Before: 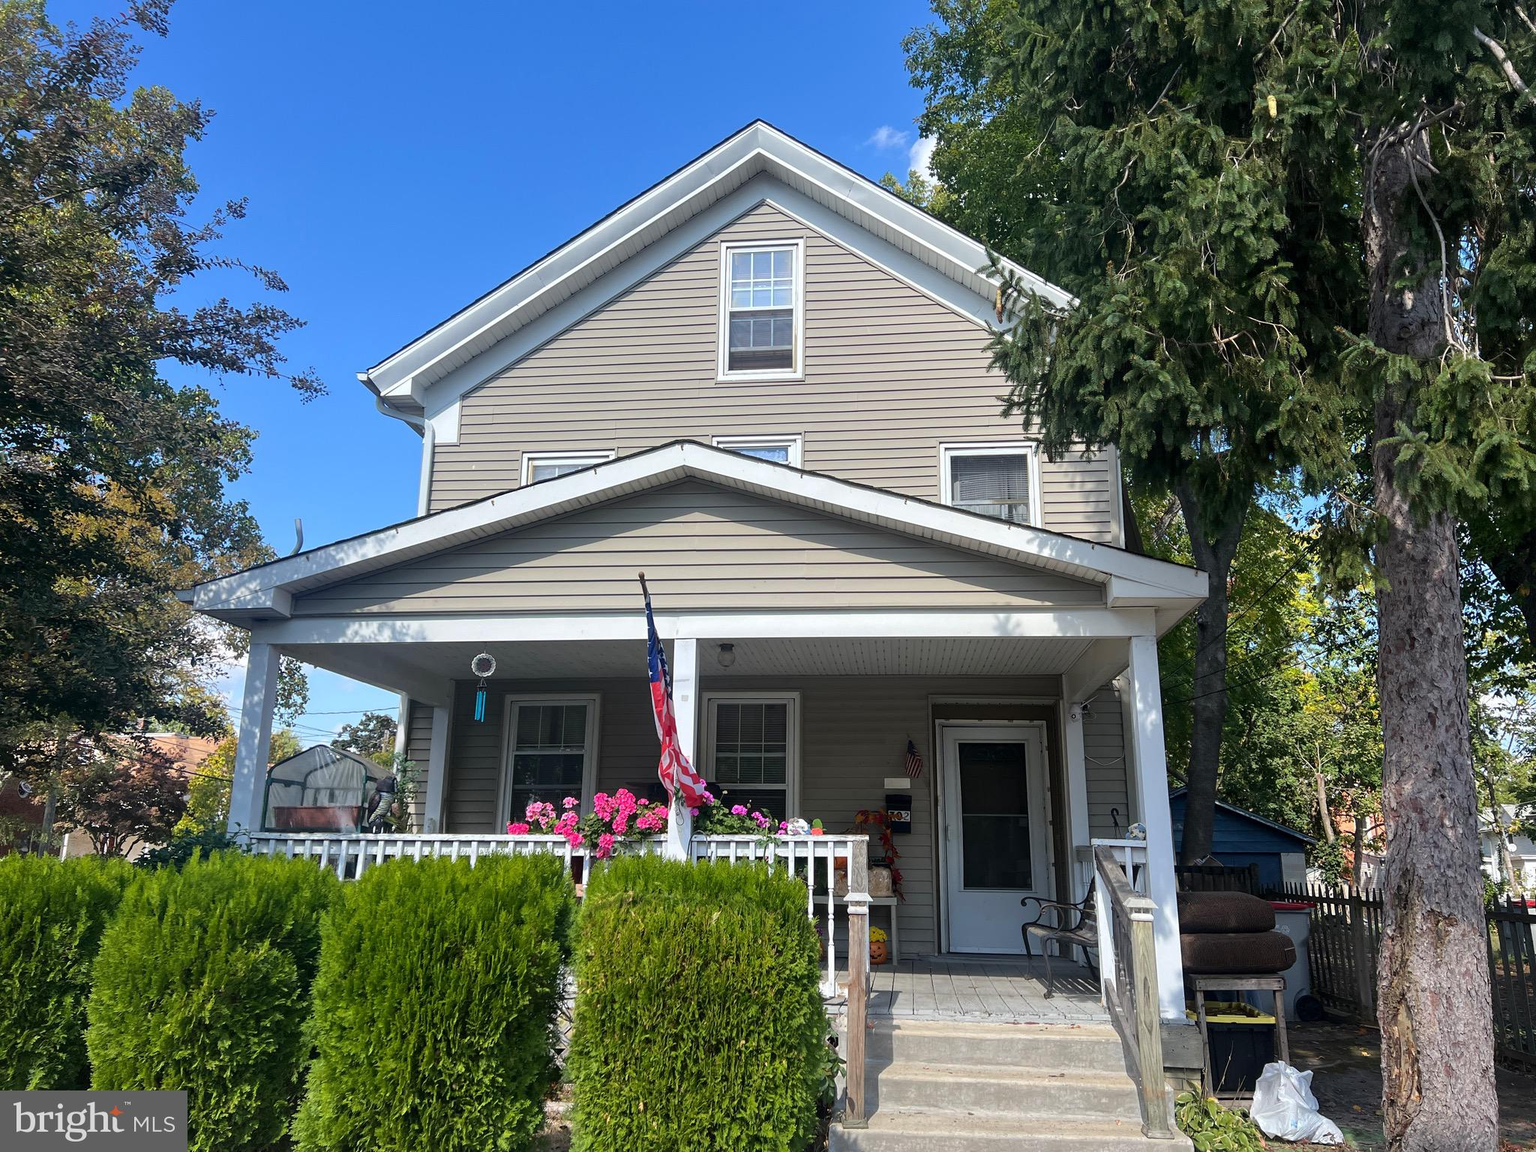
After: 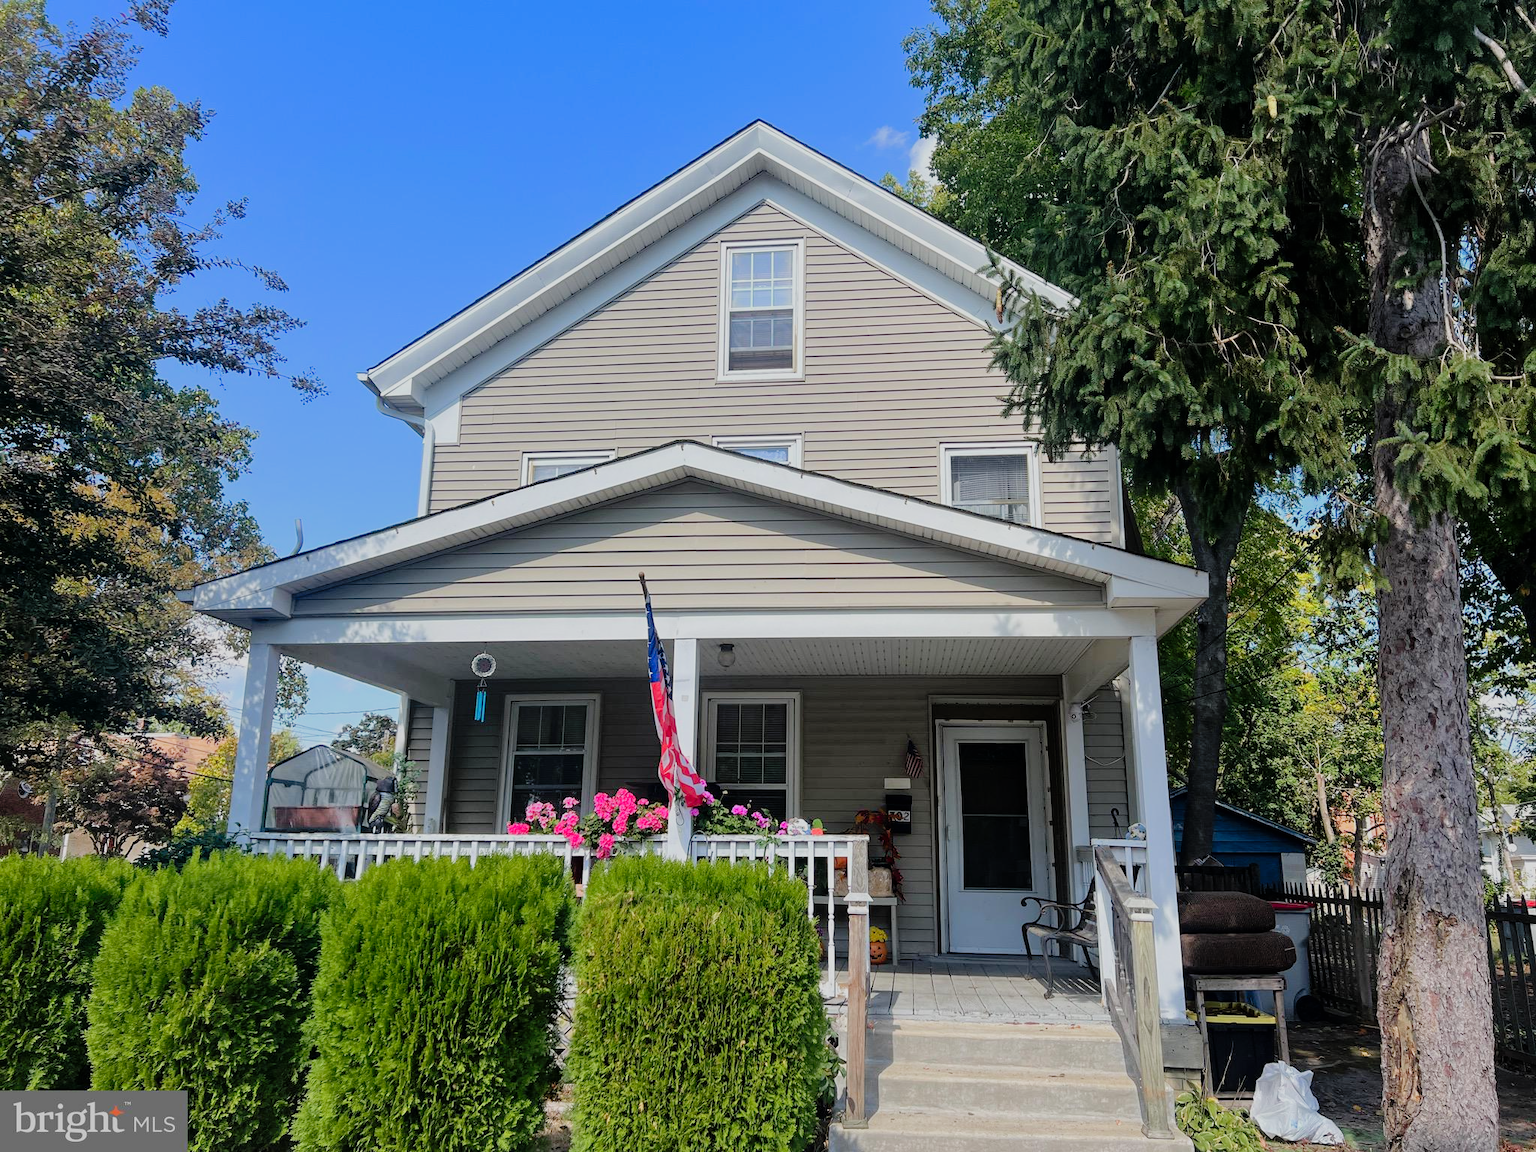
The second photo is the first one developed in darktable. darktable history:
filmic rgb: black relative exposure -7.5 EV, white relative exposure 5 EV, hardness 3.31, contrast 1.3, contrast in shadows safe
exposure: exposure -0.21 EV, compensate highlight preservation false
tone curve: curves: ch0 [(0, 0) (0.004, 0.008) (0.077, 0.156) (0.169, 0.29) (0.774, 0.774) (1, 1)], color space Lab, linked channels, preserve colors none
